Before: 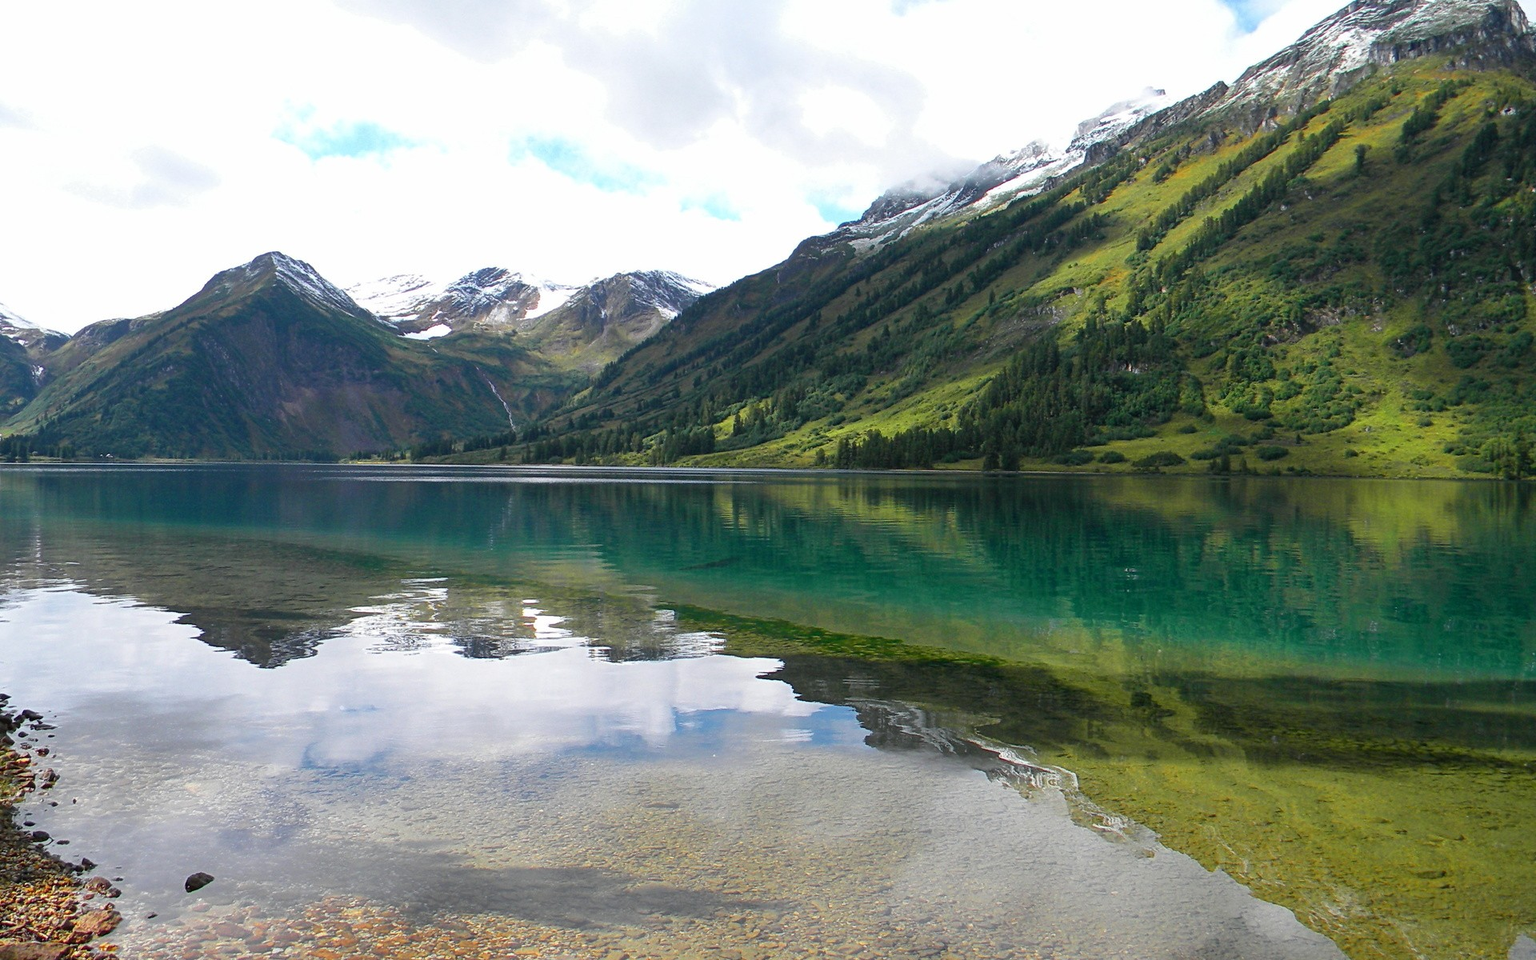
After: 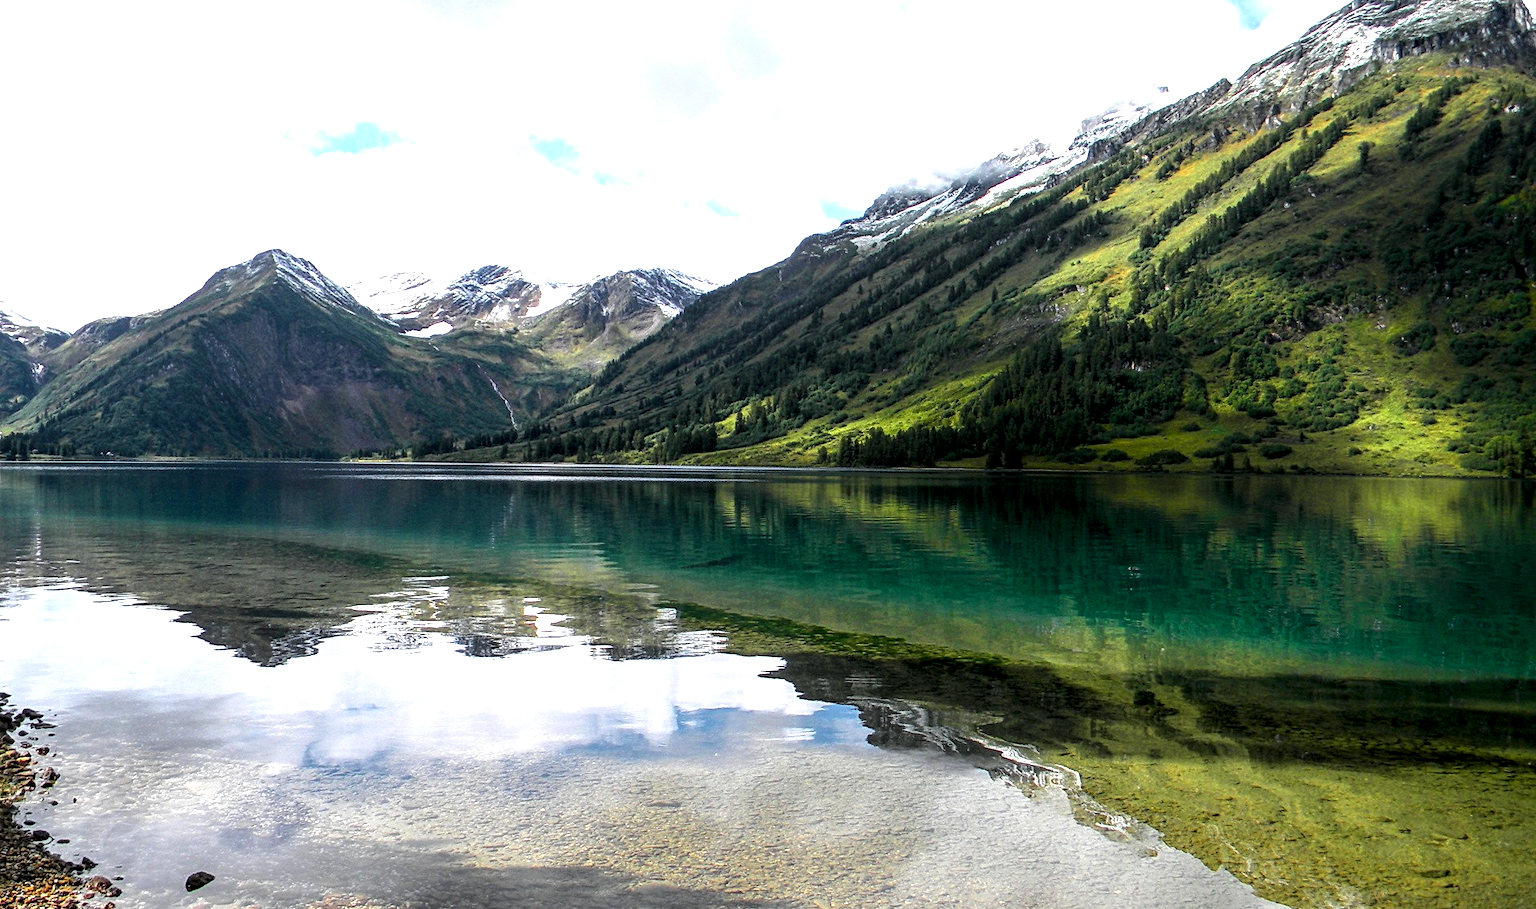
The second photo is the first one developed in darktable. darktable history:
local contrast: highlights 65%, shadows 53%, detail 168%, midtone range 0.512
levels: levels [0.116, 0.574, 1]
contrast brightness saturation: contrast -0.091, brightness 0.043, saturation 0.083
exposure: black level correction 0, exposure 0.499 EV, compensate highlight preservation false
crop: top 0.395%, right 0.256%, bottom 5.094%
shadows and highlights: shadows -69.81, highlights 36.93, soften with gaussian
